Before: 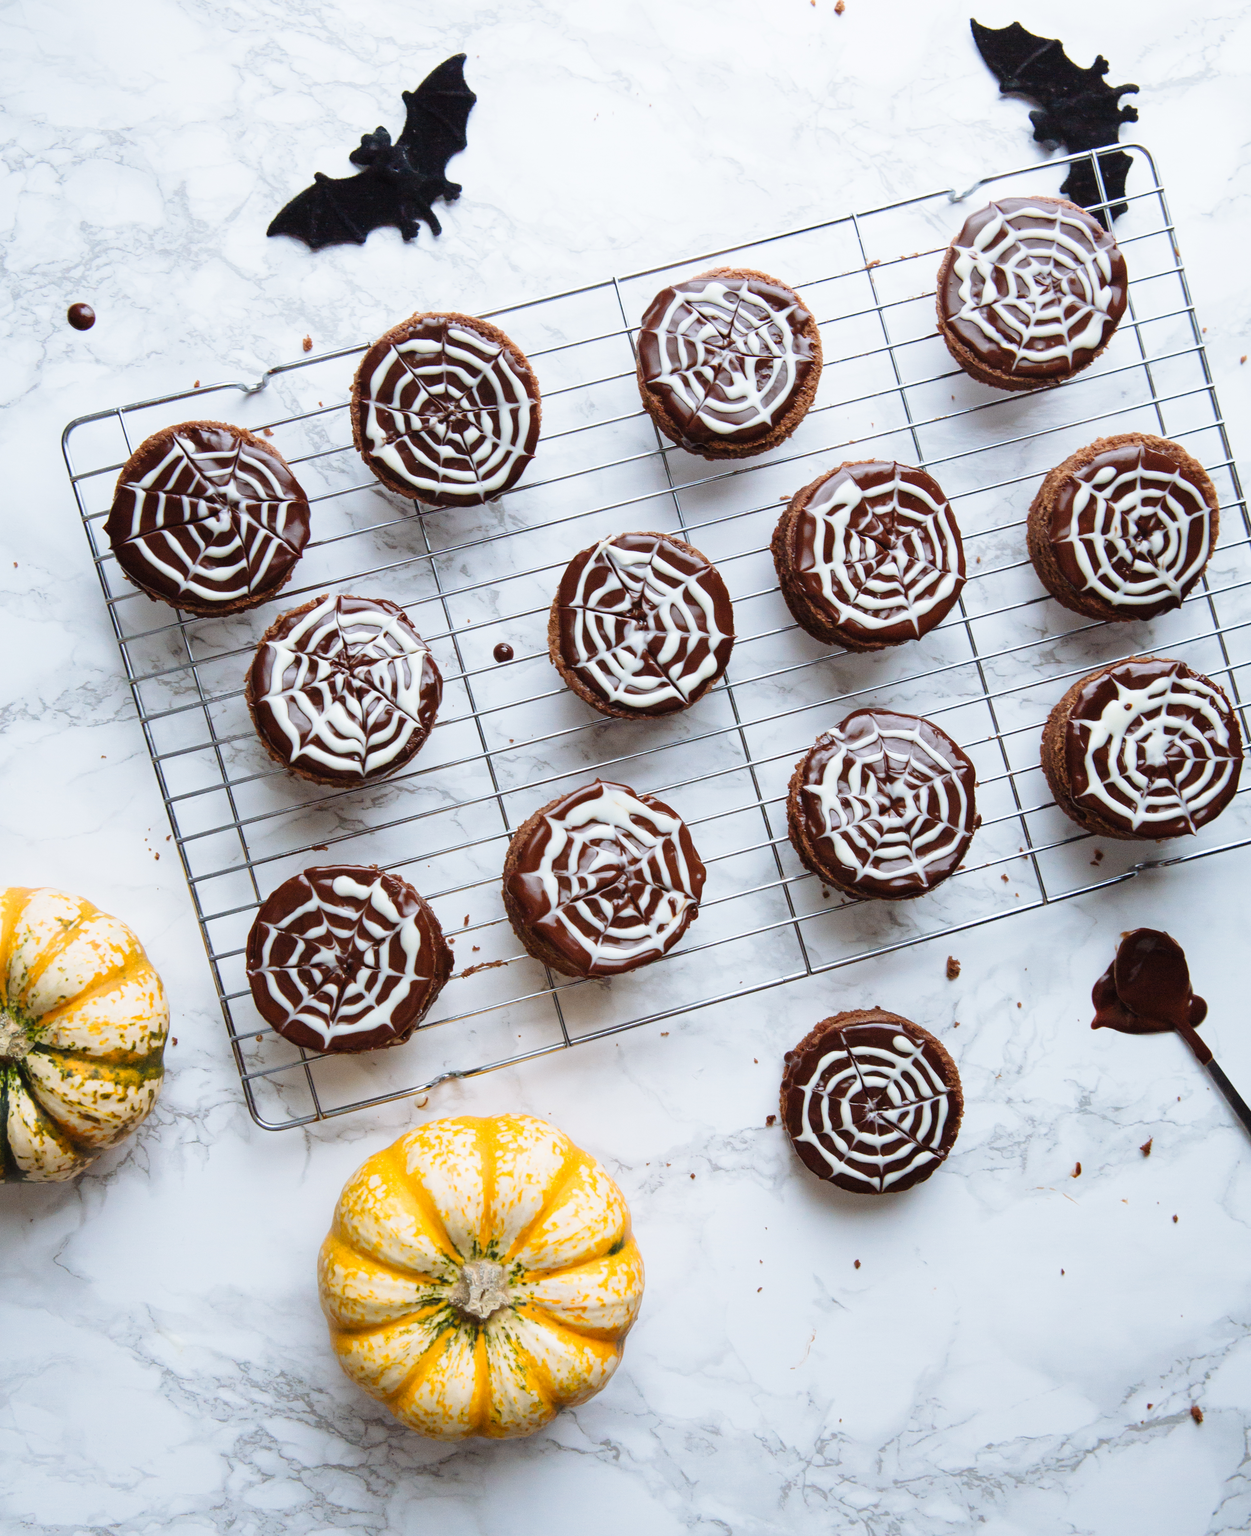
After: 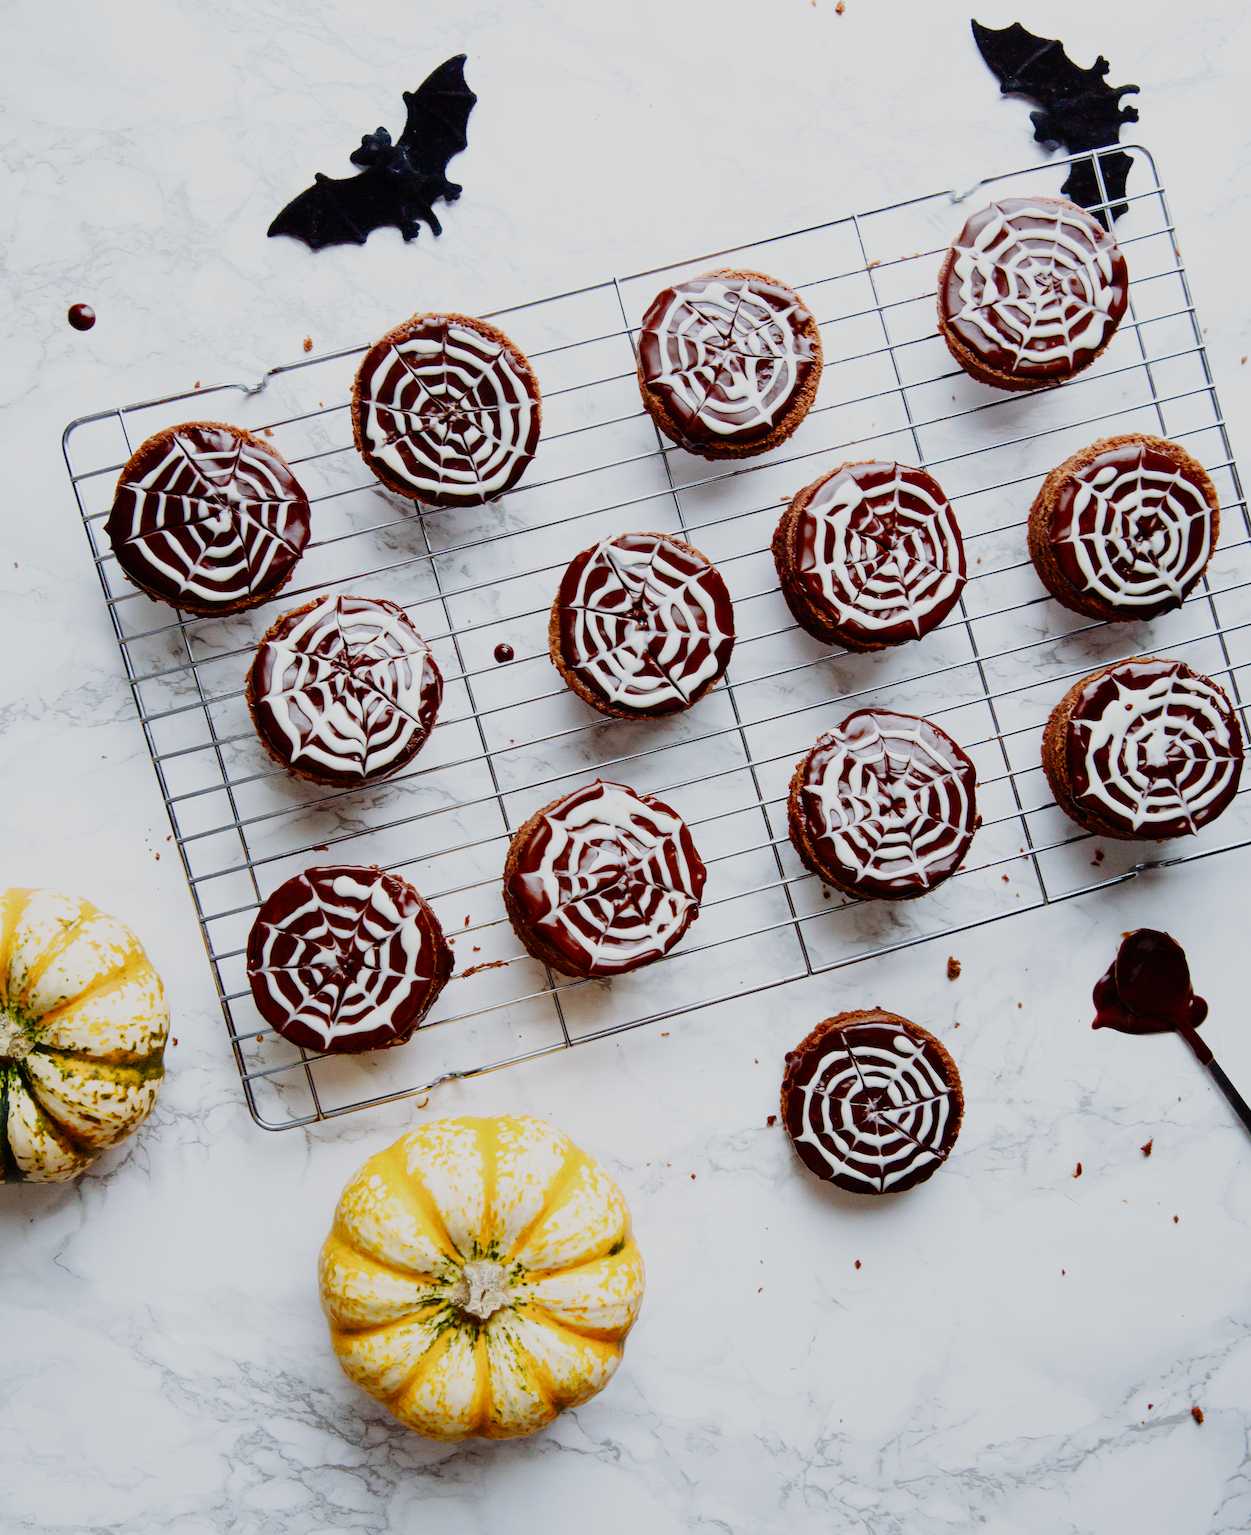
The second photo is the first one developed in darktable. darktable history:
color balance rgb: perceptual saturation grading › global saturation 20%, perceptual saturation grading › highlights -25%, perceptual saturation grading › shadows 50%
sigmoid: skew -0.2, preserve hue 0%, red attenuation 0.1, red rotation 0.035, green attenuation 0.1, green rotation -0.017, blue attenuation 0.15, blue rotation -0.052, base primaries Rec2020
